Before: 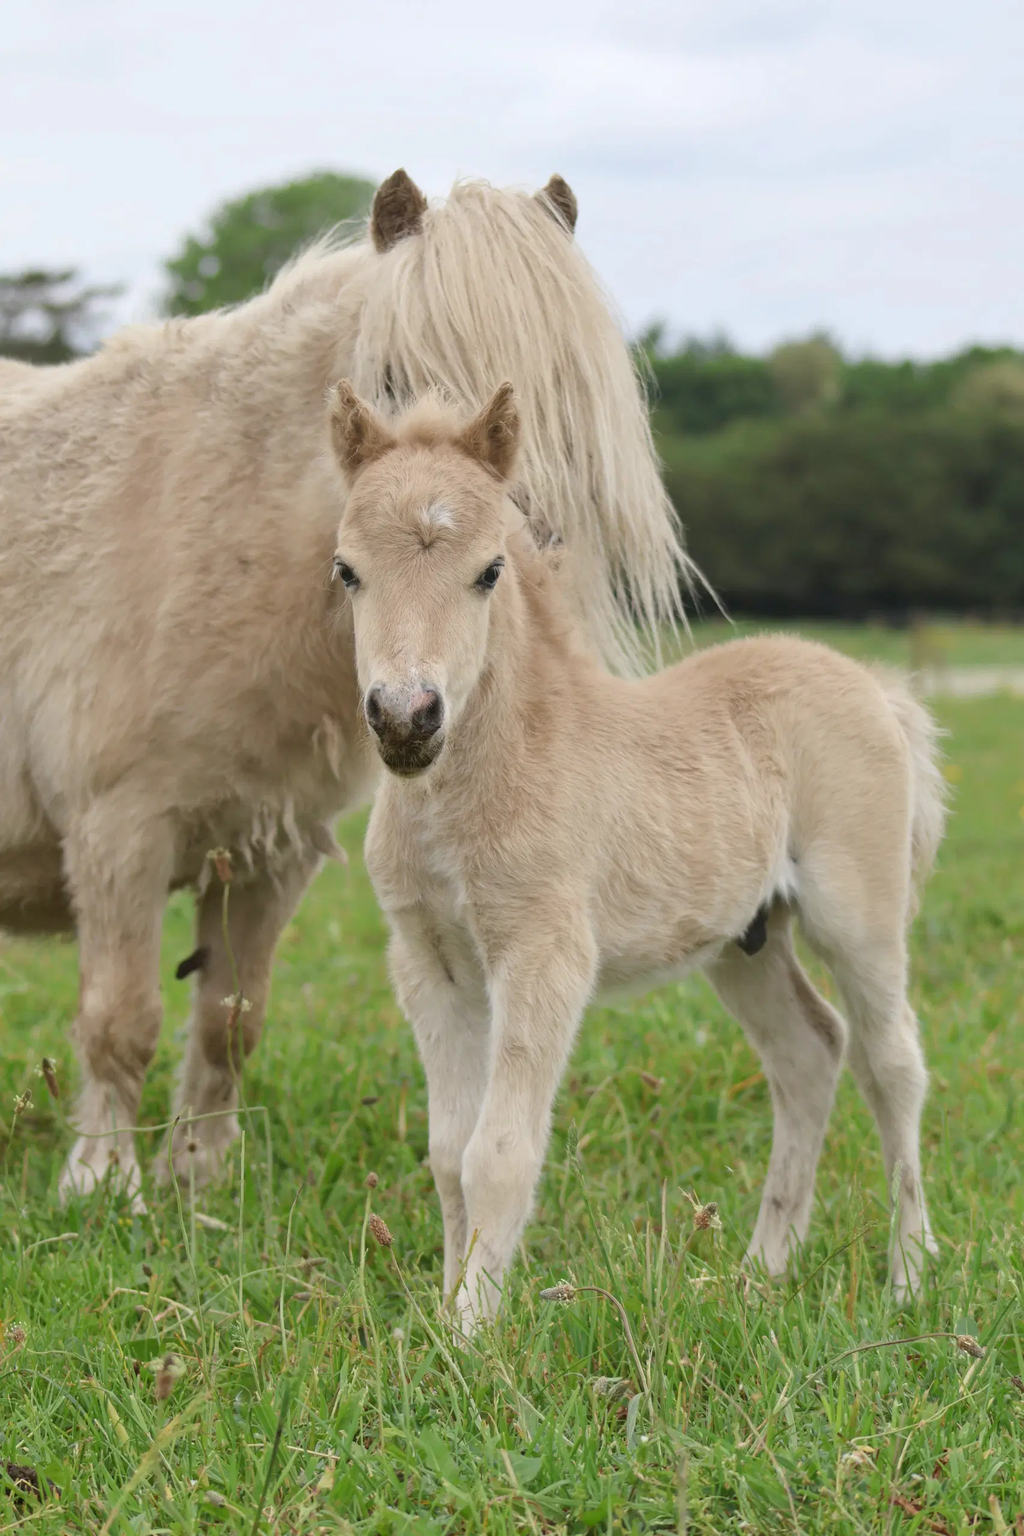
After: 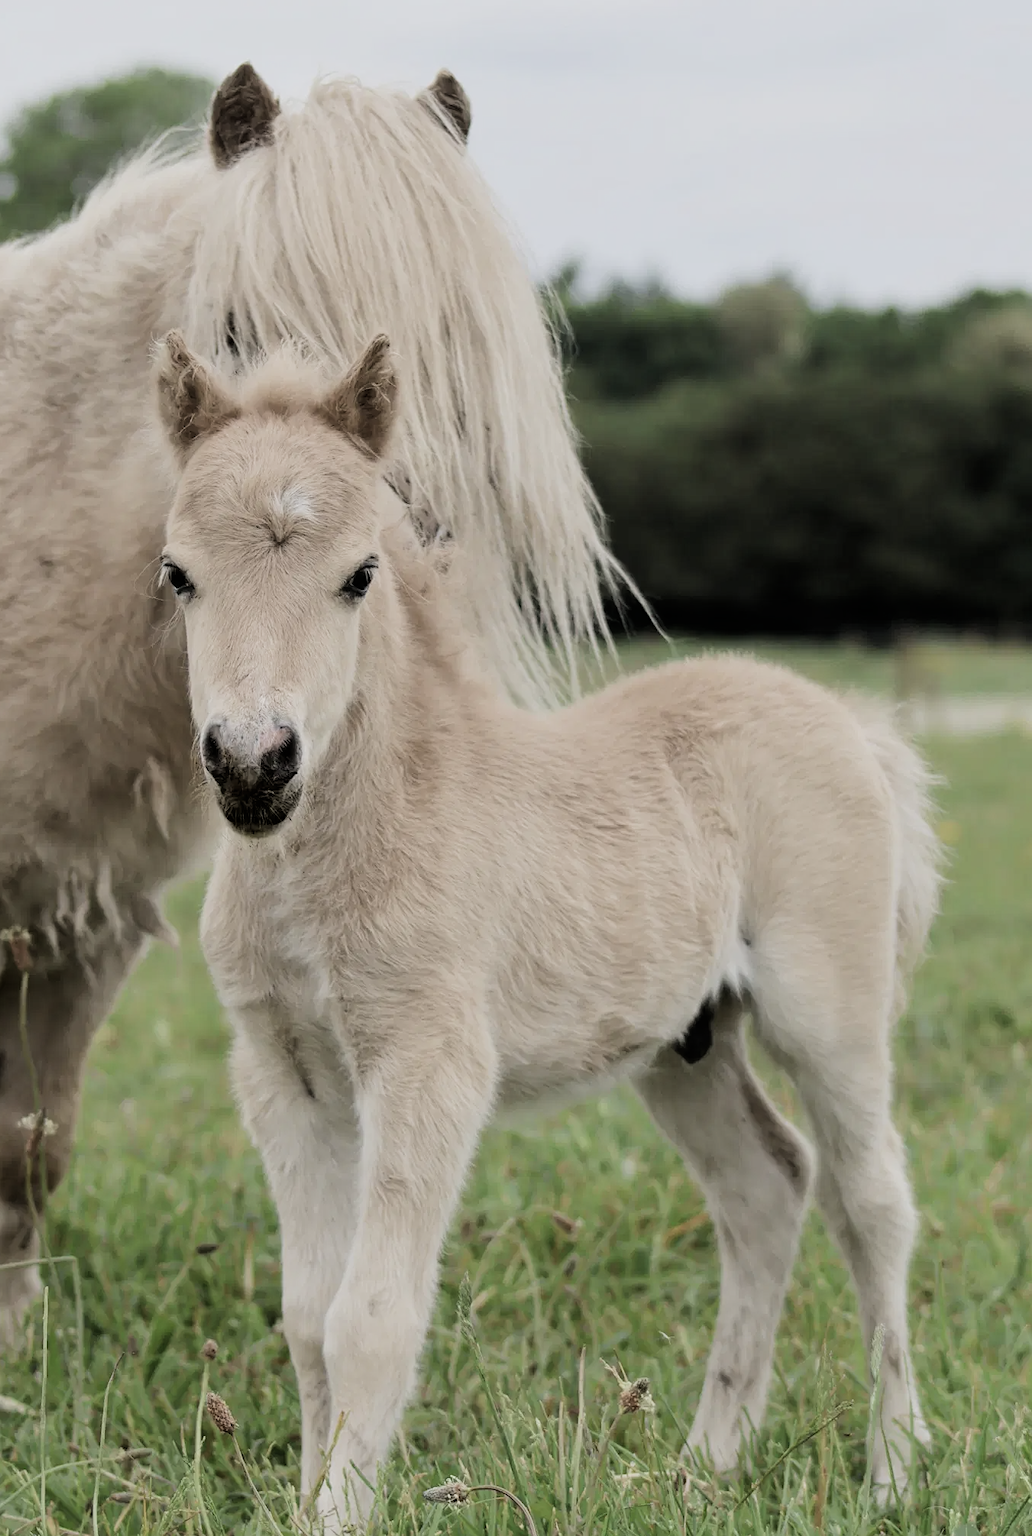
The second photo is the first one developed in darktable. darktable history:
exposure: exposure -0.154 EV, compensate exposure bias true, compensate highlight preservation false
contrast brightness saturation: contrast 0.097, saturation -0.302
filmic rgb: black relative exposure -5.07 EV, white relative exposure 3.98 EV, threshold 3.02 EV, hardness 2.89, contrast 1.299, highlights saturation mix -29.63%, iterations of high-quality reconstruction 0, enable highlight reconstruction true
crop and rotate: left 20.243%, top 7.818%, right 0.482%, bottom 13.594%
tone equalizer: edges refinement/feathering 500, mask exposure compensation -1.57 EV, preserve details no
sharpen: amount 0.216
